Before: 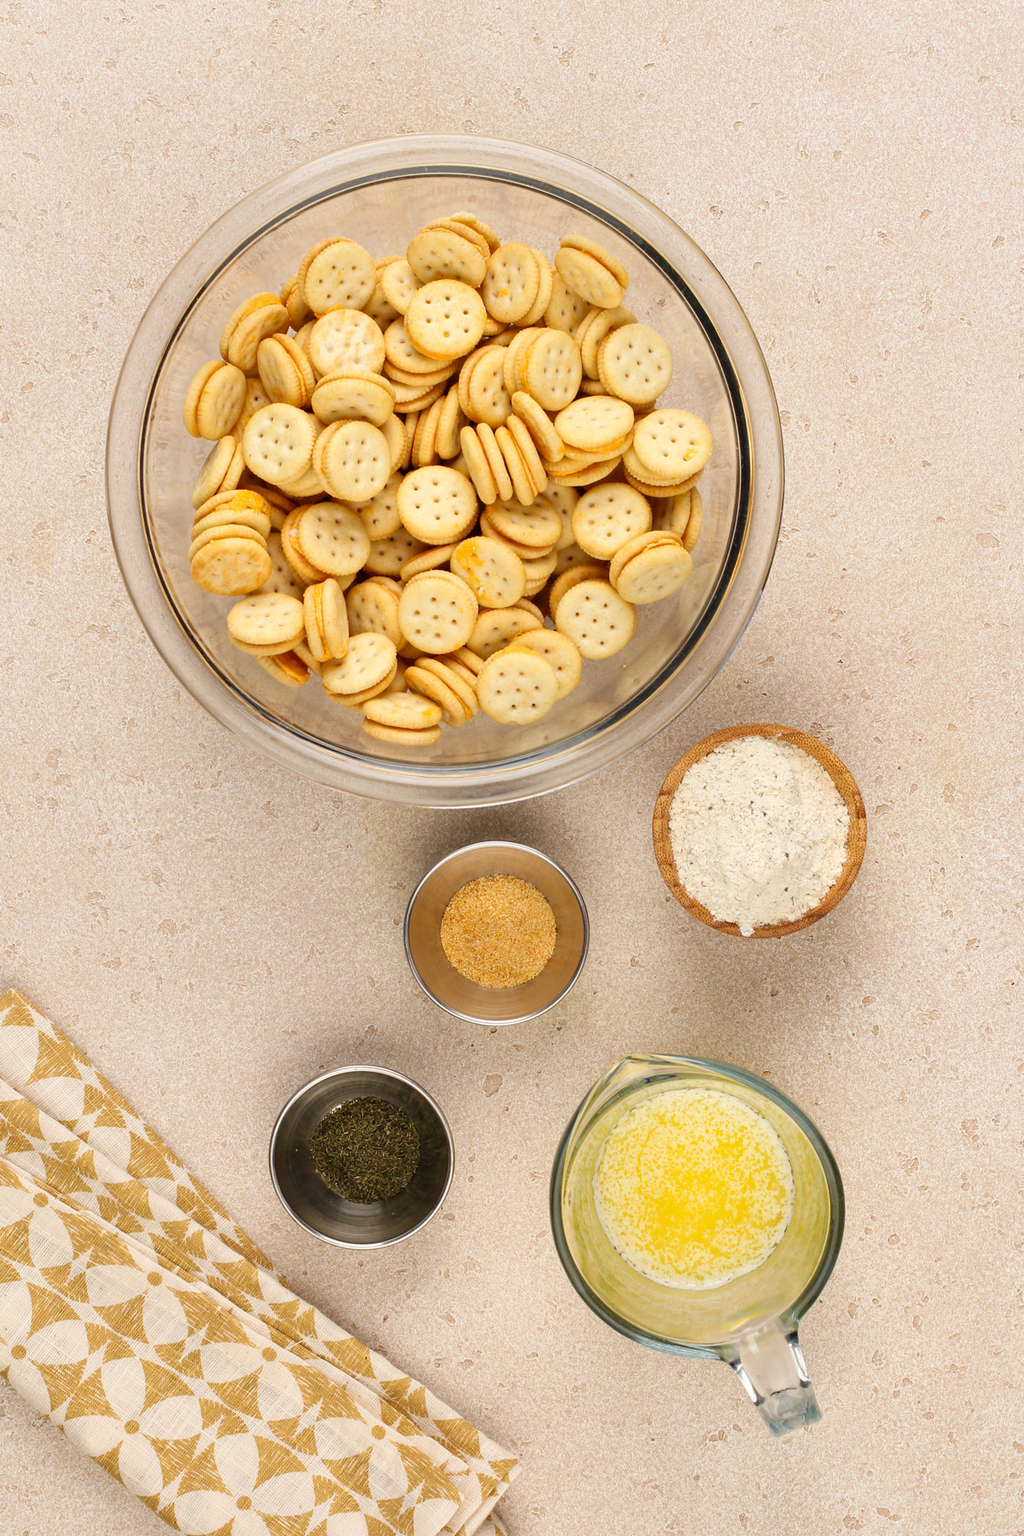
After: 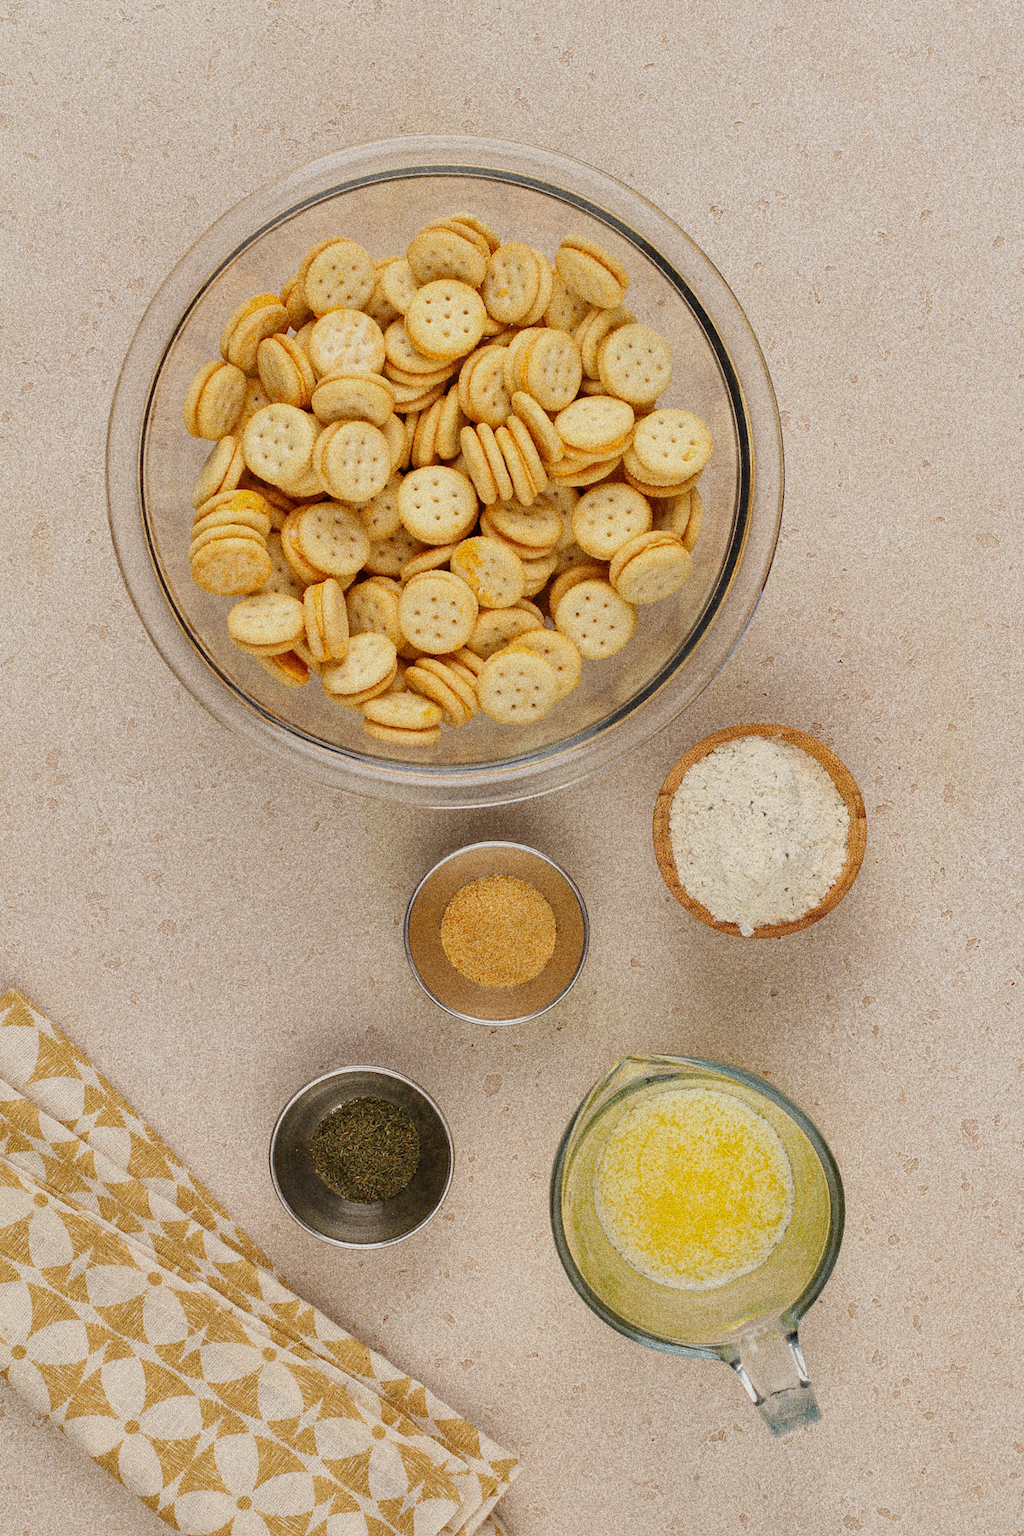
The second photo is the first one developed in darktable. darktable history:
tone equalizer: -8 EV 0.25 EV, -7 EV 0.417 EV, -6 EV 0.417 EV, -5 EV 0.25 EV, -3 EV -0.25 EV, -2 EV -0.417 EV, -1 EV -0.417 EV, +0 EV -0.25 EV, edges refinement/feathering 500, mask exposure compensation -1.57 EV, preserve details guided filter
grain: coarseness 10.62 ISO, strength 55.56%
